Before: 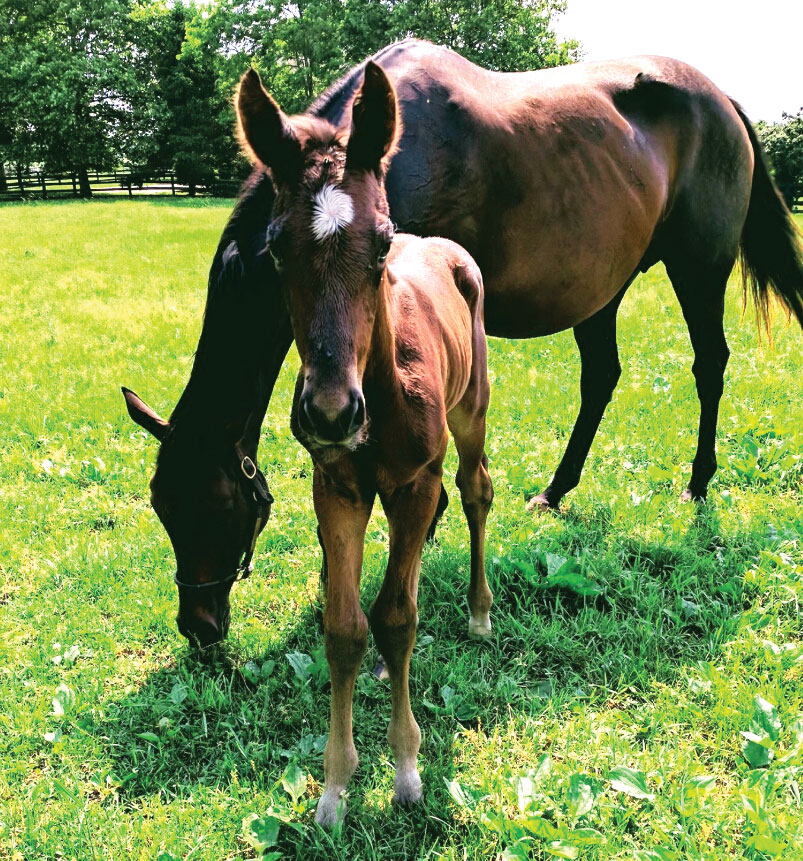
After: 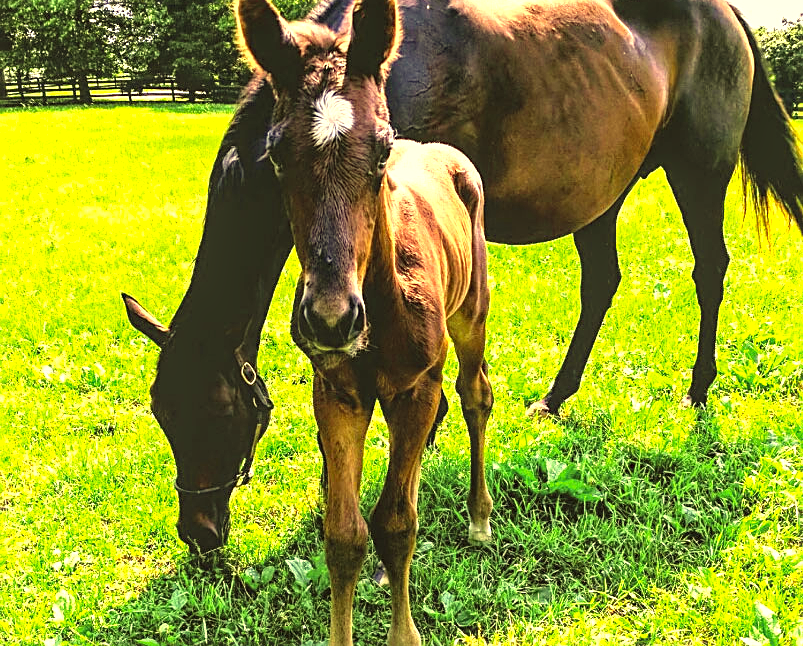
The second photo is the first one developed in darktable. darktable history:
crop: top 11.016%, bottom 13.888%
exposure: black level correction 0, exposure 0.691 EV, compensate exposure bias true, compensate highlight preservation false
local contrast: on, module defaults
sharpen: on, module defaults
color calibration: illuminant as shot in camera, x 0.358, y 0.373, temperature 4628.91 K
color correction: highlights a* -0.337, highlights b* 39.95, shadows a* 9.45, shadows b* -0.563
